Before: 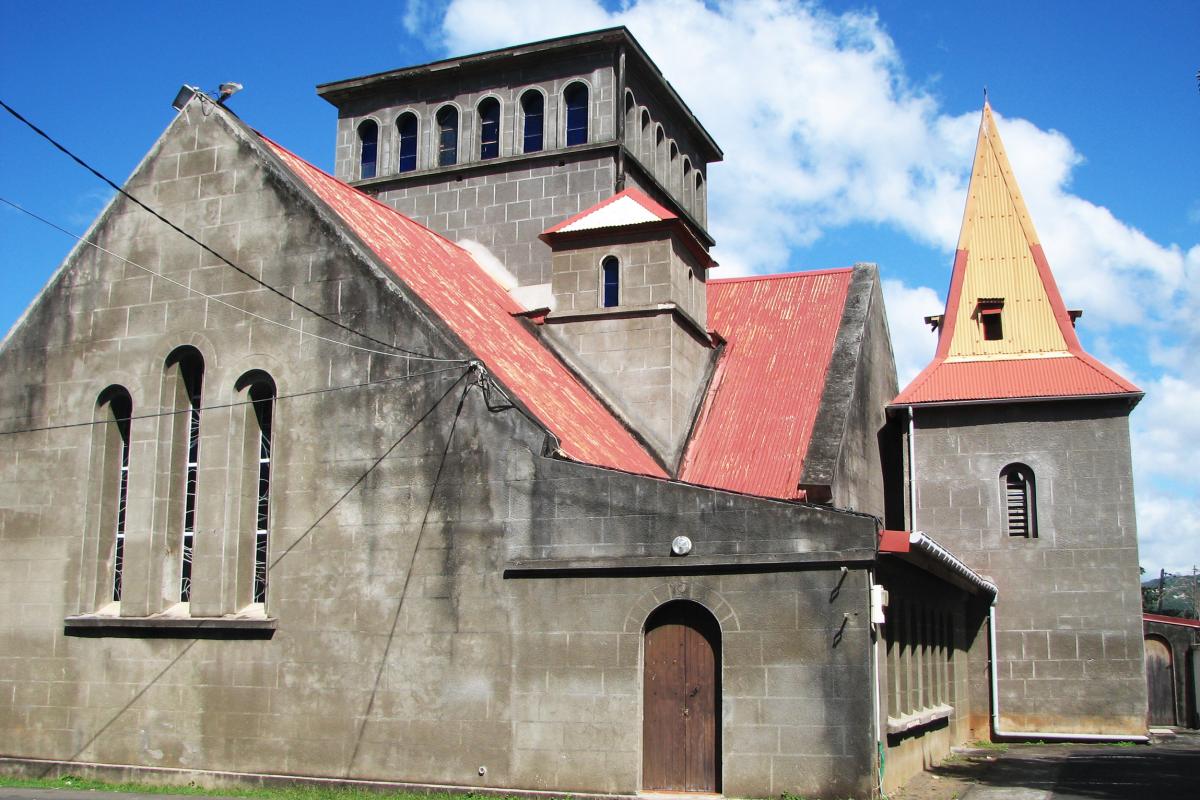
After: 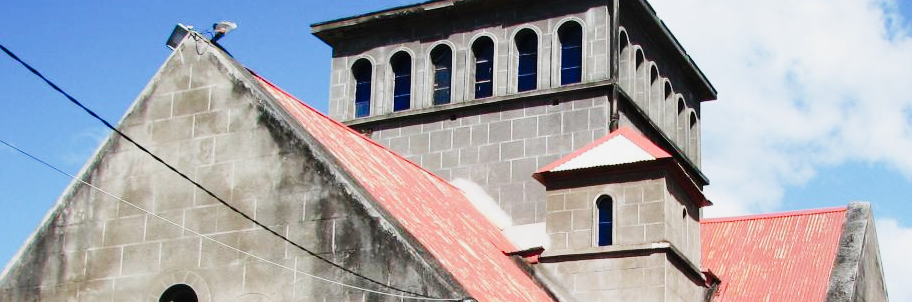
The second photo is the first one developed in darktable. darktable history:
tone curve: curves: ch0 [(0, 0) (0.11, 0.081) (0.256, 0.259) (0.398, 0.475) (0.498, 0.611) (0.65, 0.757) (0.835, 0.883) (1, 0.961)]; ch1 [(0, 0) (0.346, 0.307) (0.408, 0.369) (0.453, 0.457) (0.482, 0.479) (0.502, 0.498) (0.521, 0.51) (0.553, 0.554) (0.618, 0.65) (0.693, 0.727) (1, 1)]; ch2 [(0, 0) (0.366, 0.337) (0.434, 0.46) (0.485, 0.494) (0.5, 0.494) (0.511, 0.508) (0.537, 0.55) (0.579, 0.599) (0.621, 0.693) (1, 1)], preserve colors none
crop: left 0.568%, top 7.65%, right 23.372%, bottom 54.509%
